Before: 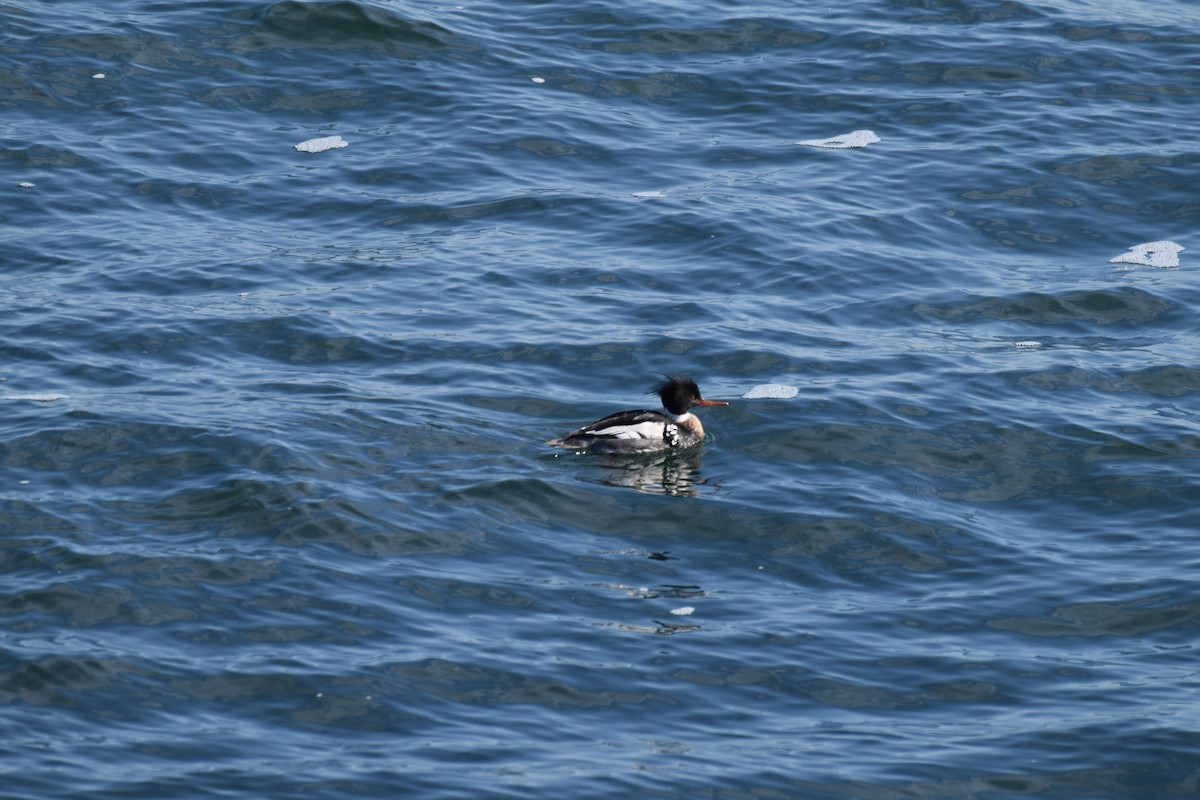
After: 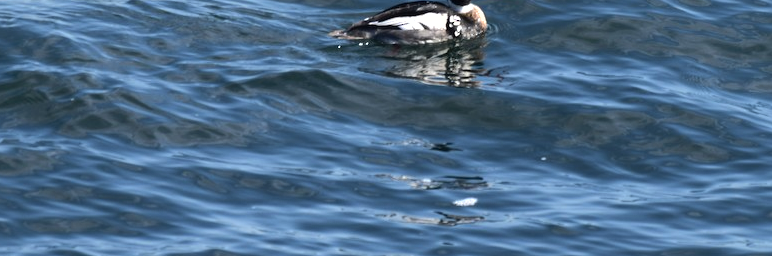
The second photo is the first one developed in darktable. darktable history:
crop: left 18.091%, top 51.13%, right 17.525%, bottom 16.85%
tone equalizer: -8 EV -0.75 EV, -7 EV -0.7 EV, -6 EV -0.6 EV, -5 EV -0.4 EV, -3 EV 0.4 EV, -2 EV 0.6 EV, -1 EV 0.7 EV, +0 EV 0.75 EV, edges refinement/feathering 500, mask exposure compensation -1.57 EV, preserve details no
shadows and highlights: on, module defaults
